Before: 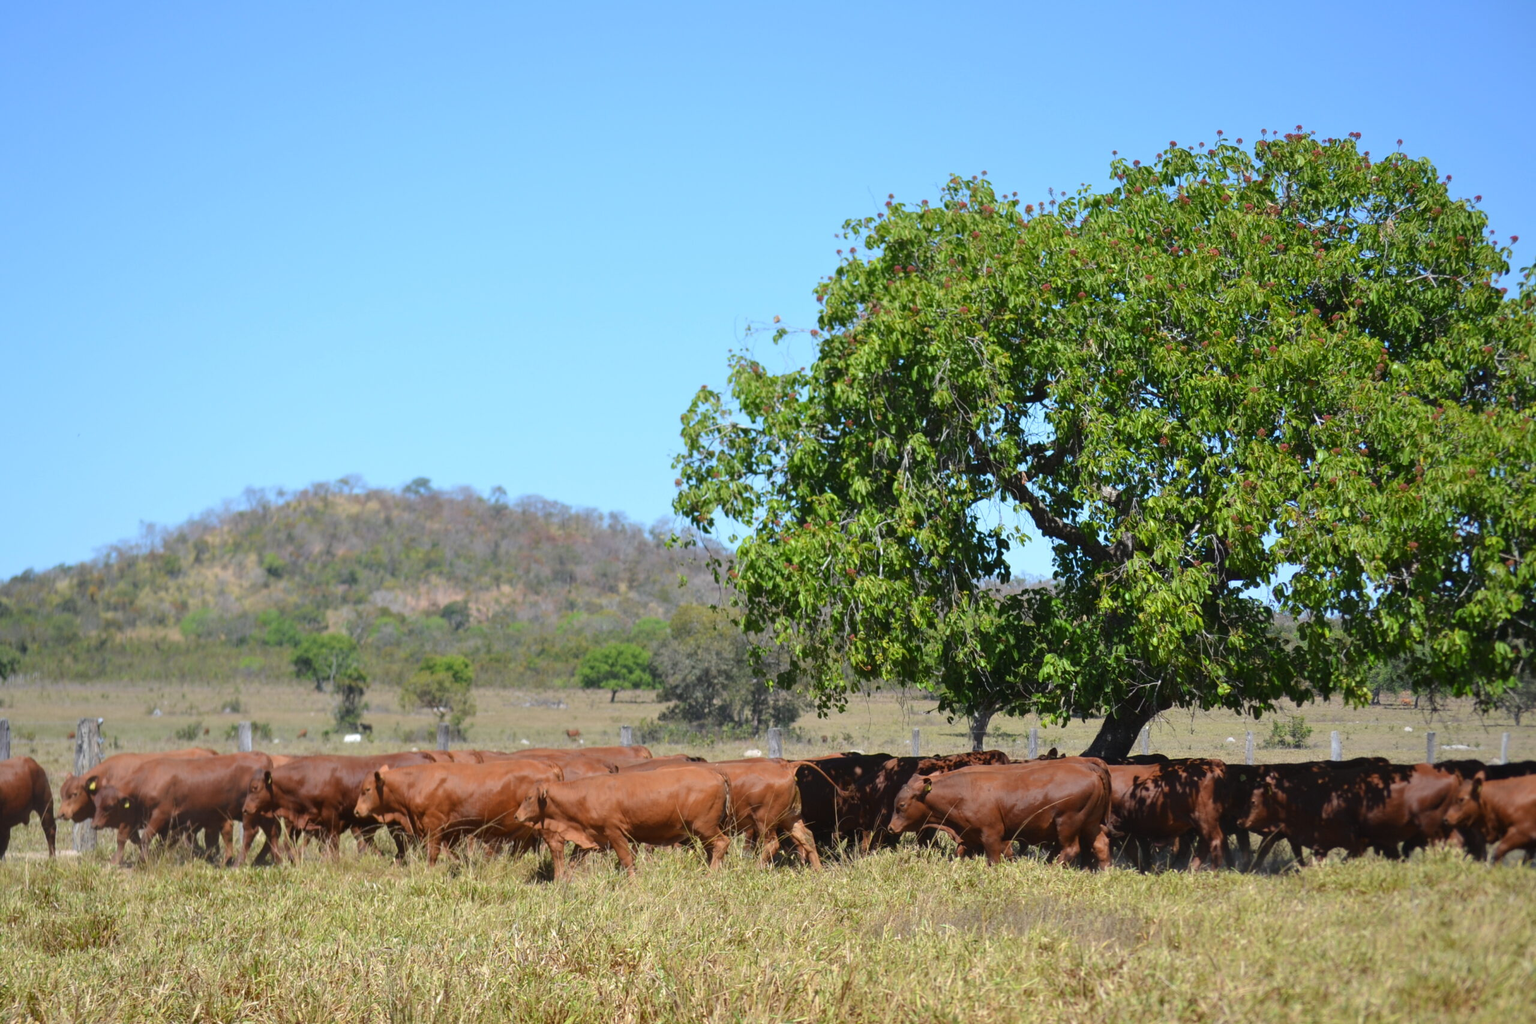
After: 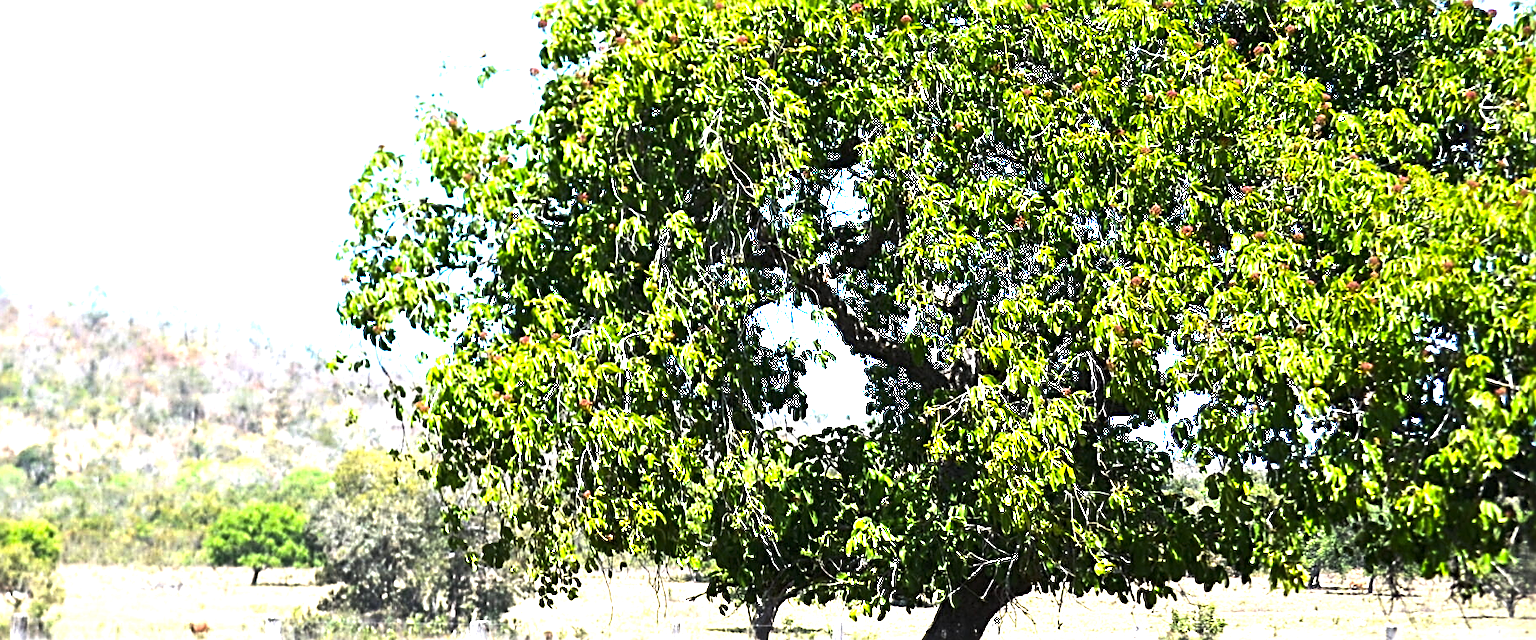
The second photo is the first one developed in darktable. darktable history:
sharpen: radius 3.041, amount 0.759
color balance rgb: perceptual saturation grading › global saturation 0.53%, perceptual brilliance grading › global brilliance 29.477%, perceptual brilliance grading › highlights 49.882%, perceptual brilliance grading › mid-tones 49.348%, perceptual brilliance grading › shadows -22.623%
tone equalizer: edges refinement/feathering 500, mask exposure compensation -1.57 EV, preserve details no
contrast equalizer: octaves 7, y [[0.546, 0.552, 0.554, 0.554, 0.552, 0.546], [0.5 ×6], [0.5 ×6], [0 ×6], [0 ×6]], mix 0.307
crop and rotate: left 27.982%, top 27.477%, bottom 27.424%
